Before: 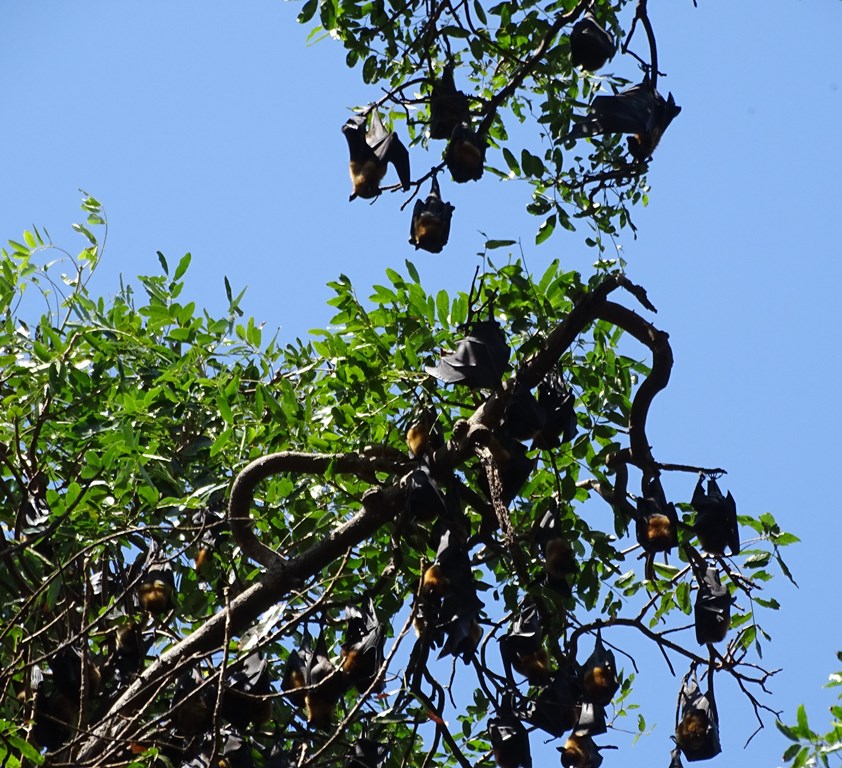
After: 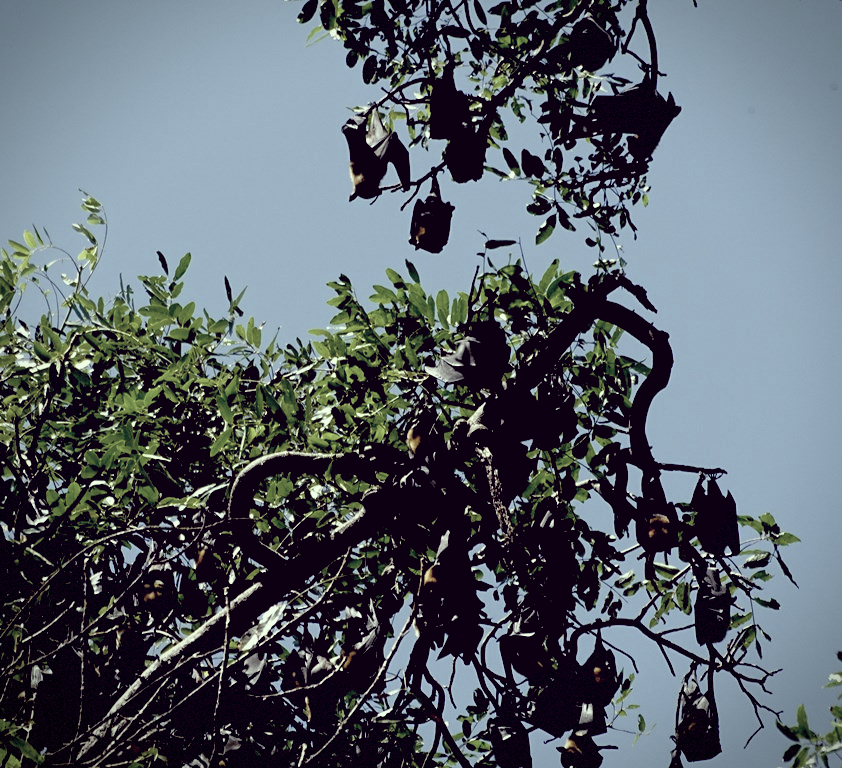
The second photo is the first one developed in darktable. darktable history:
vignetting: fall-off radius 60.19%, saturation -0.026, automatic ratio true, dithering 8-bit output, unbound false
exposure: black level correction 0.055, exposure -0.032 EV, compensate highlight preservation false
color correction: highlights a* -20.42, highlights b* 20.79, shadows a* 19.68, shadows b* -21.08, saturation 0.409
color balance rgb: perceptual saturation grading › global saturation 20%, perceptual saturation grading › highlights -25.398%, perceptual saturation grading › shadows 25.301%
